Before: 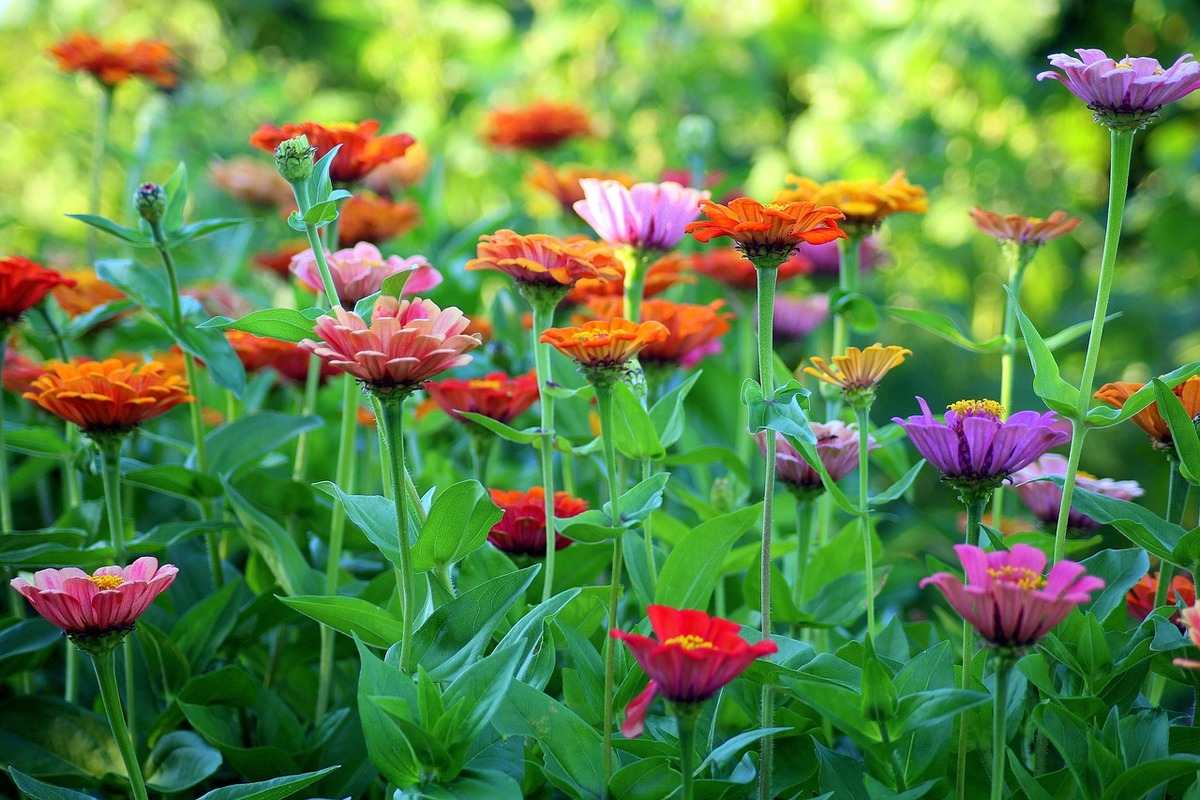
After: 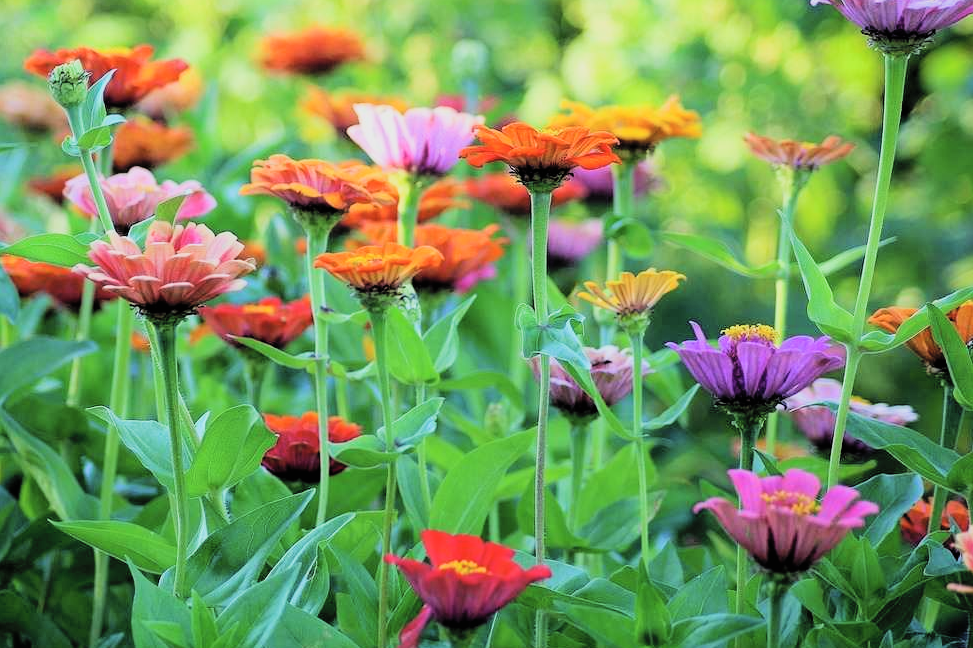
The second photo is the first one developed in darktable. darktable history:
contrast brightness saturation: brightness 0.142
crop: left 18.895%, top 9.378%, right 0%, bottom 9.569%
filmic rgb: black relative exposure -5.11 EV, white relative exposure 3.96 EV, hardness 2.89, contrast 1.298, highlights saturation mix -29.46%
